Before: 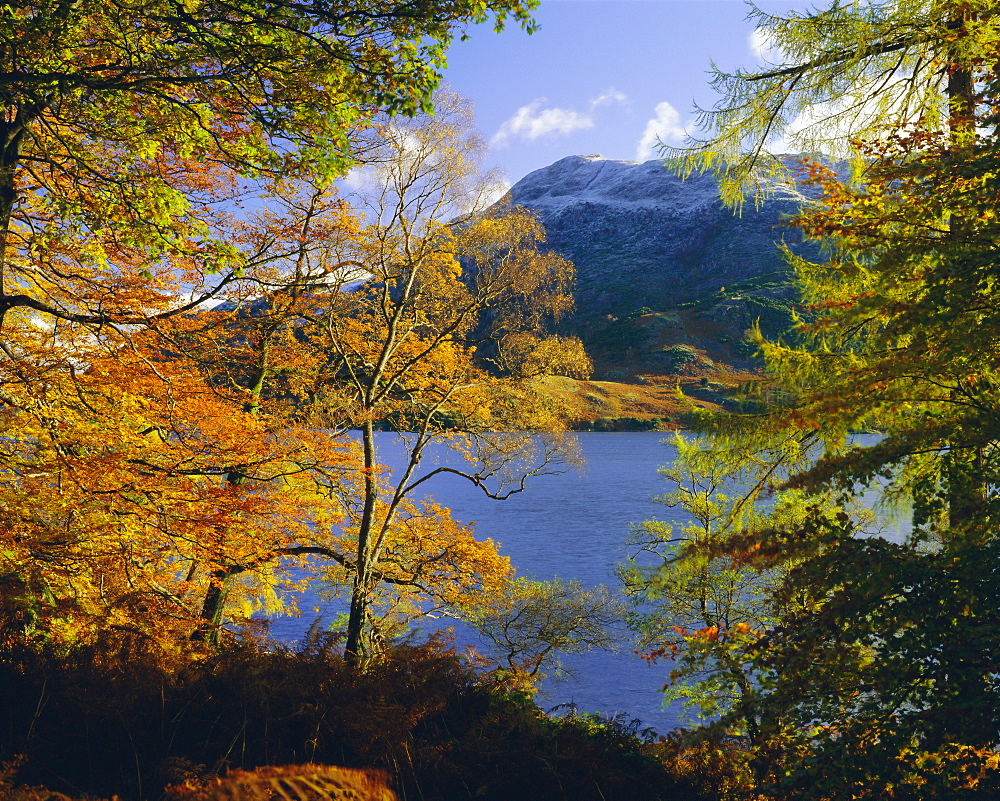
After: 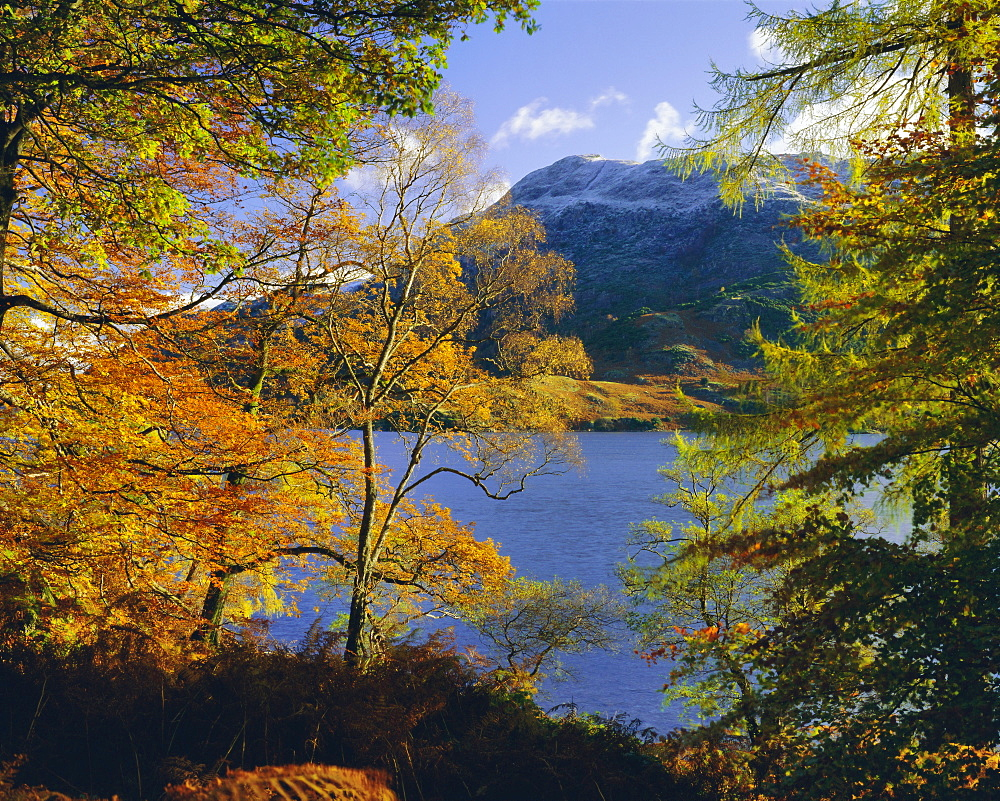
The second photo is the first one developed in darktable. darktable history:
shadows and highlights: shadows 33.48, highlights -46.69, compress 49.89%, highlights color adjustment 51.92%, soften with gaussian
